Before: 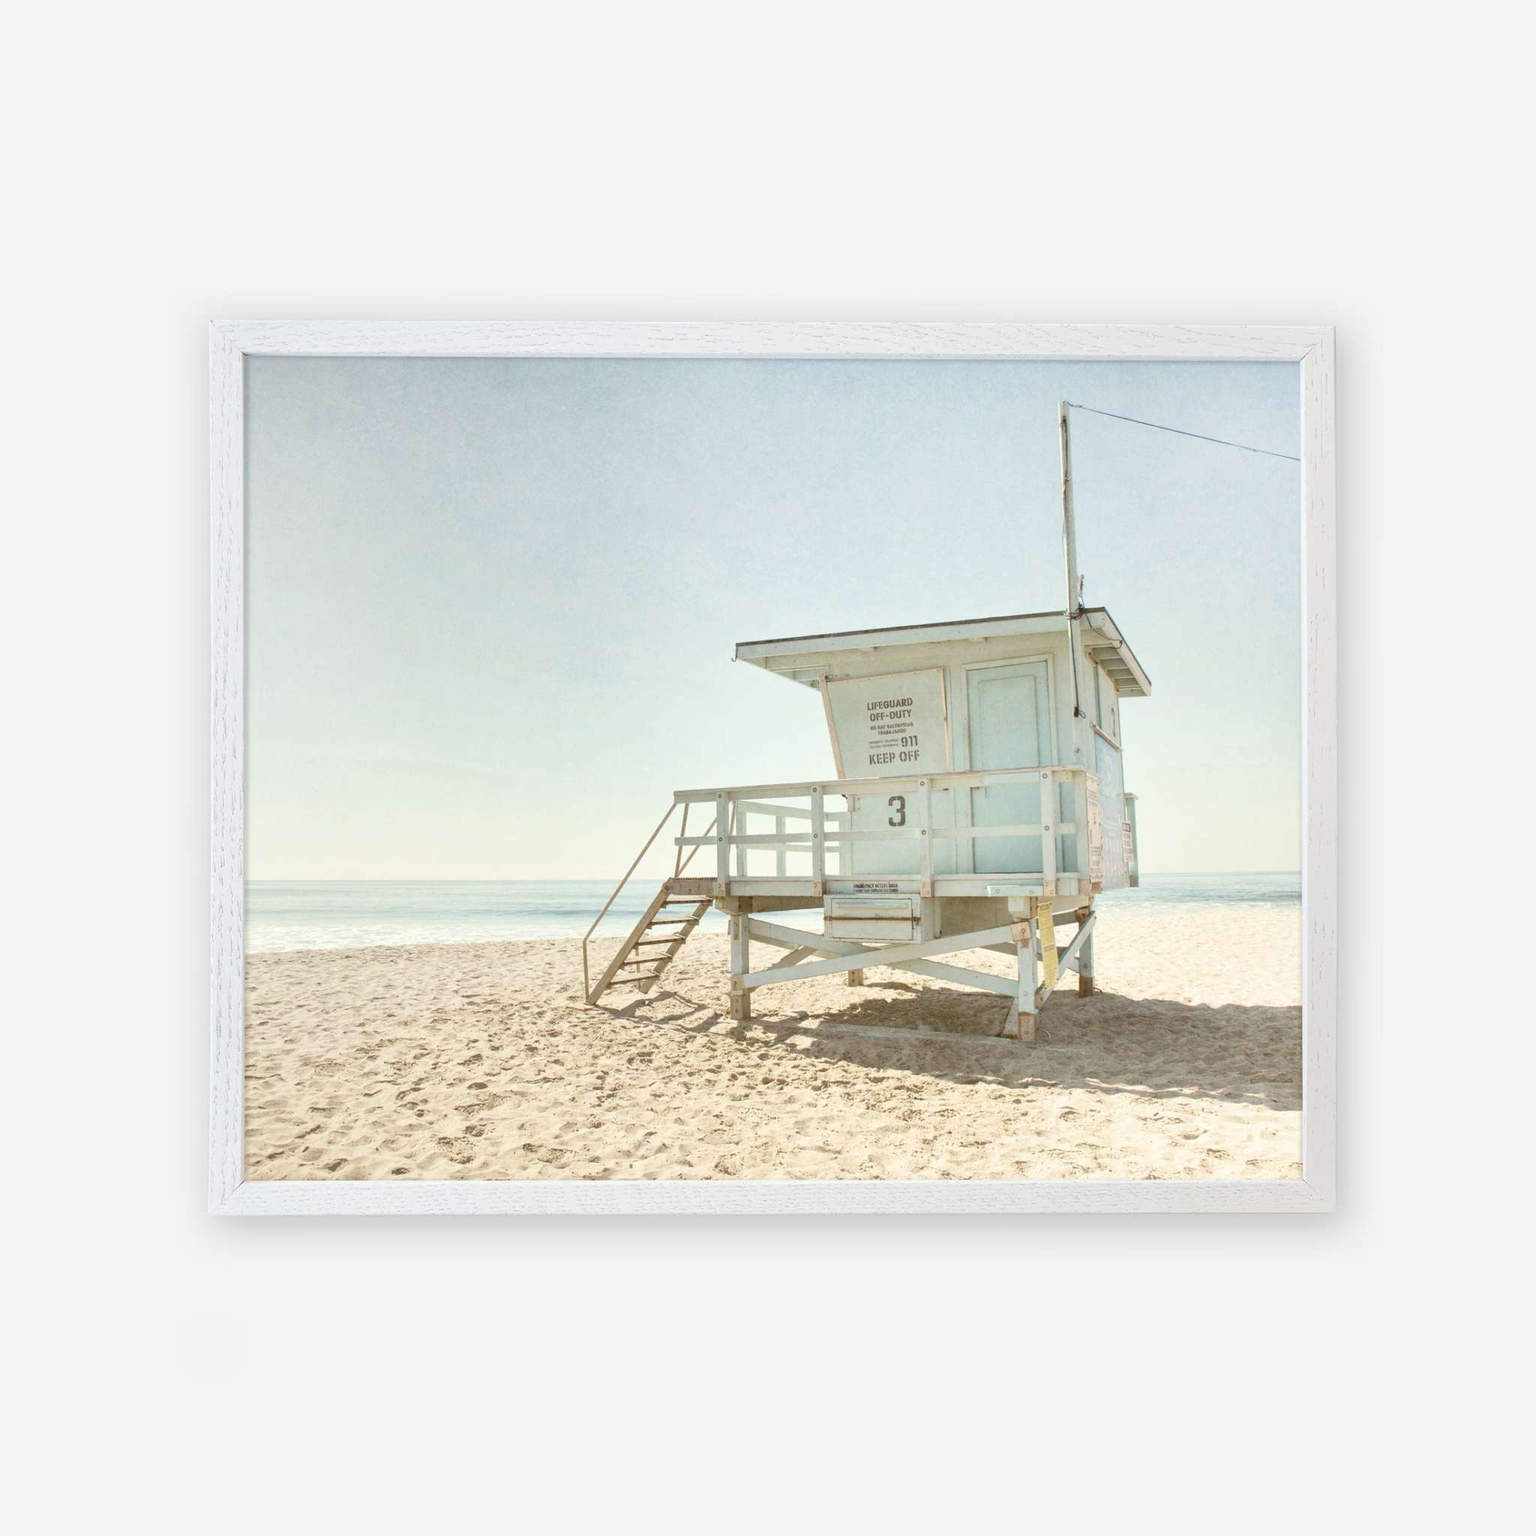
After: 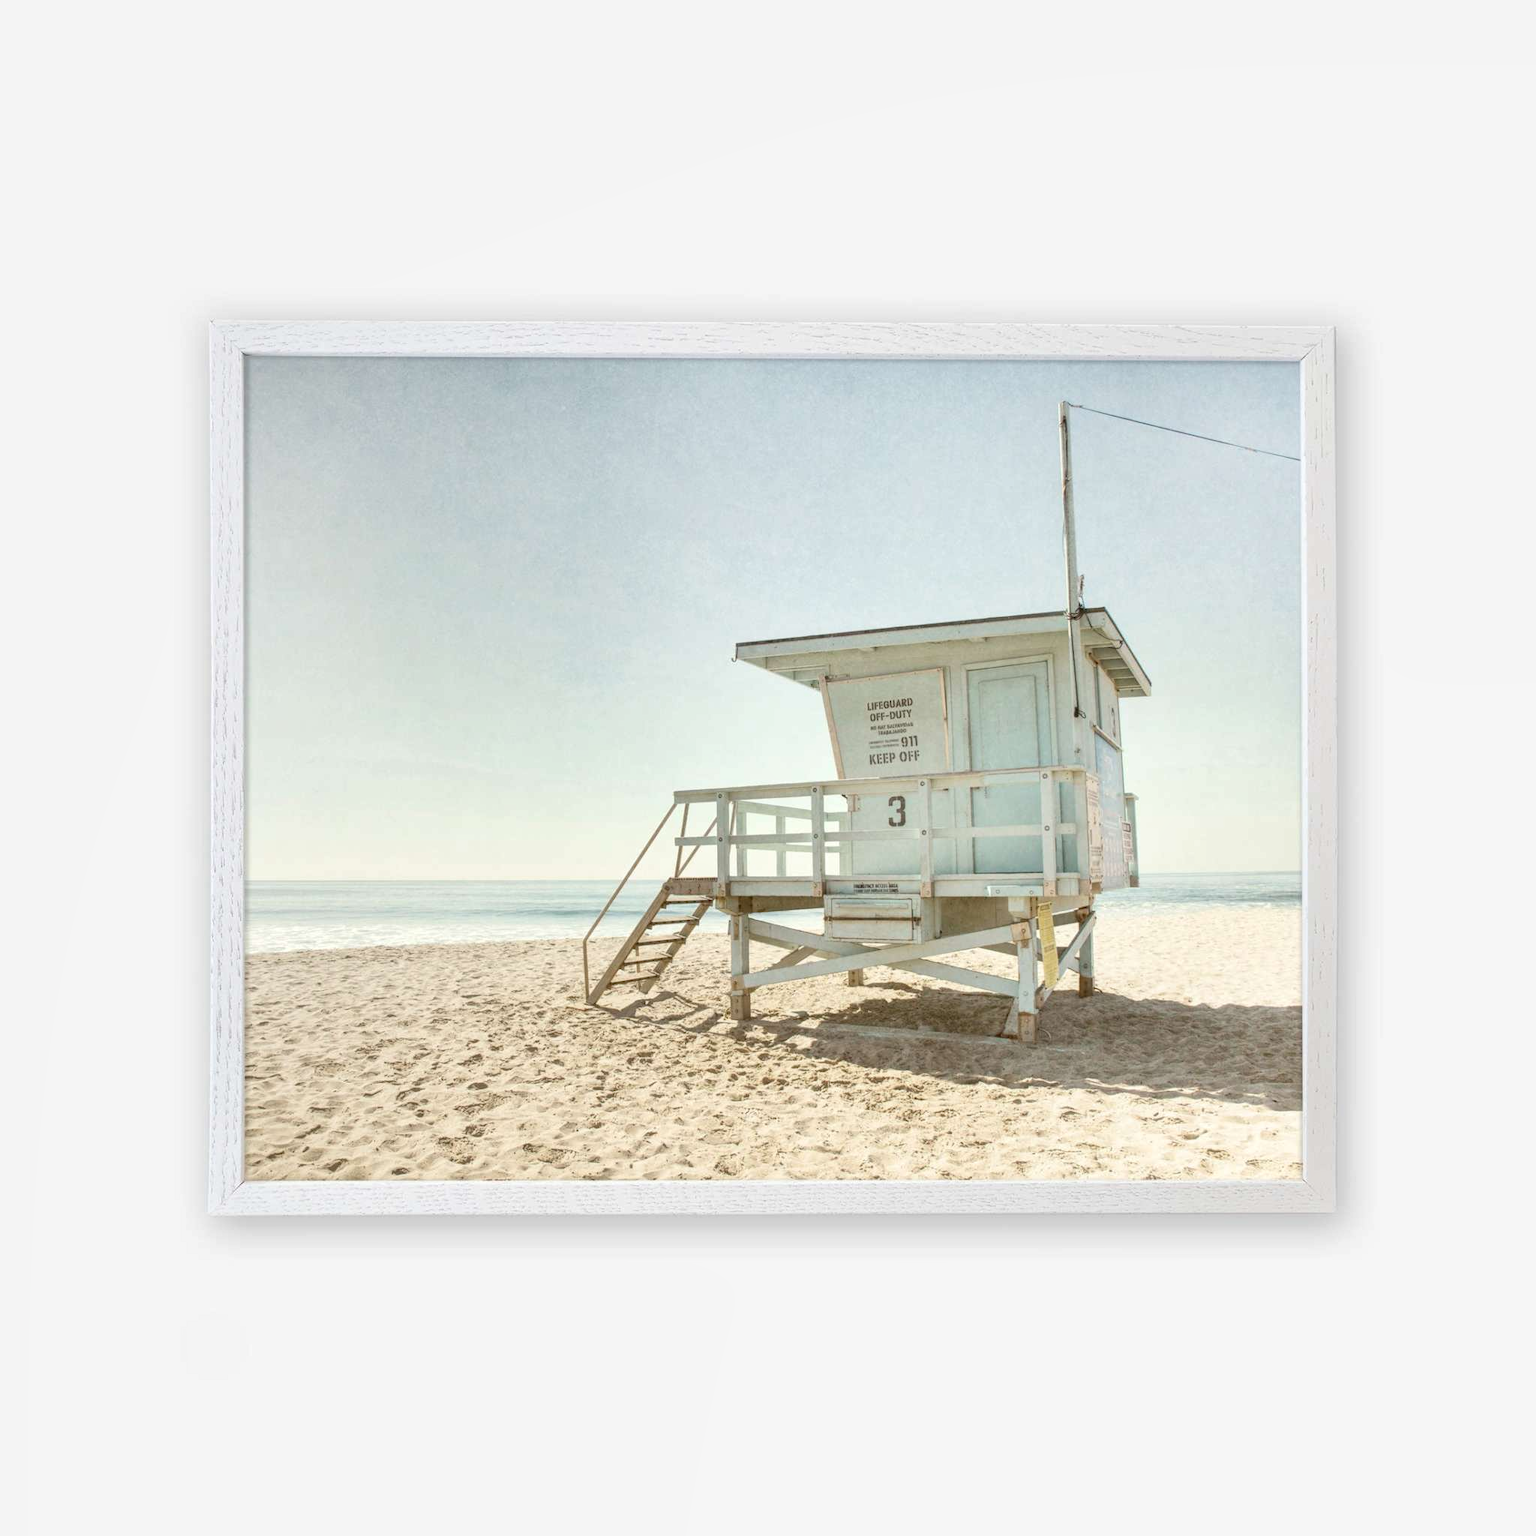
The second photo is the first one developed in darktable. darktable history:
rotate and perspective: automatic cropping original format, crop left 0, crop top 0
vibrance: vibrance 67%
local contrast: on, module defaults
